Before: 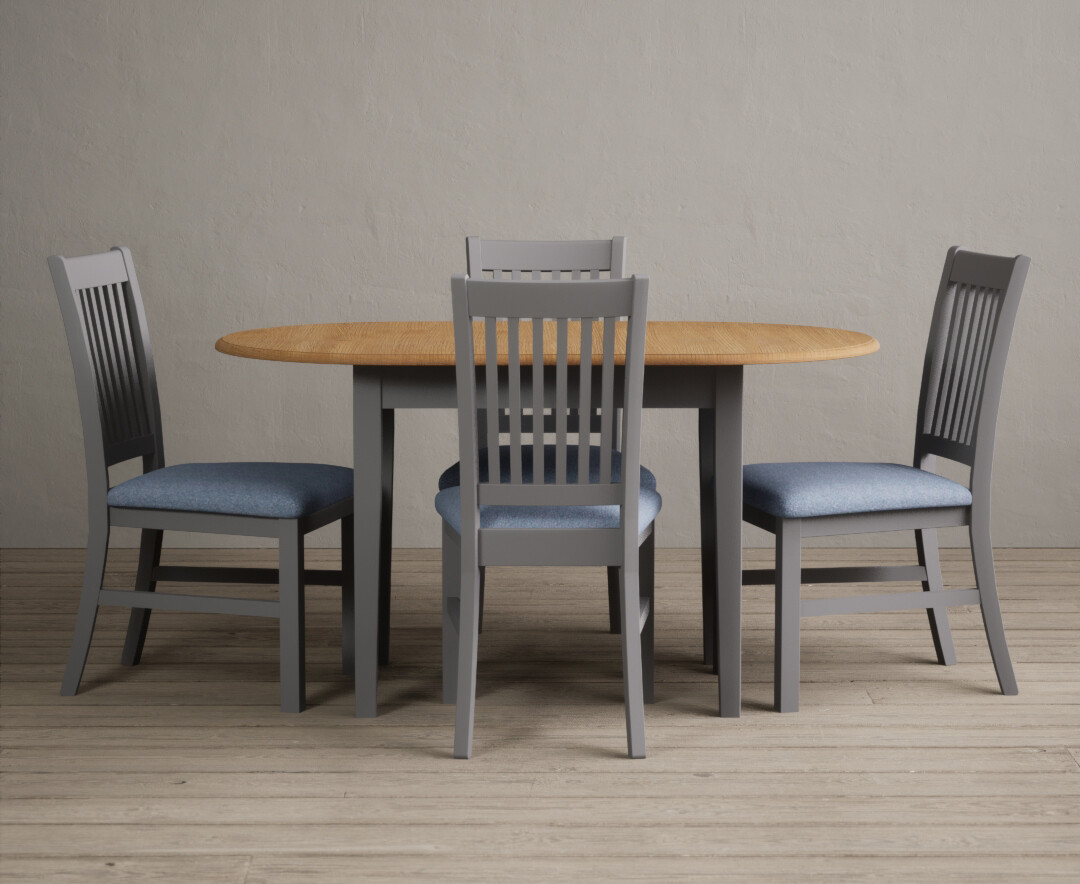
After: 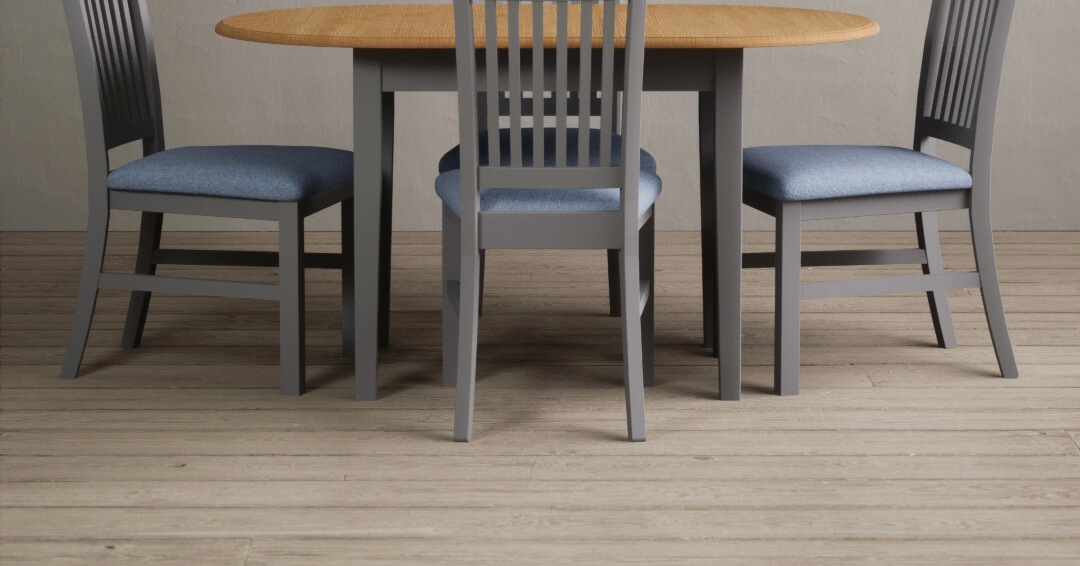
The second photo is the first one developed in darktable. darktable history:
crop and rotate: top 35.864%
contrast brightness saturation: contrast 0.039, saturation 0.073
